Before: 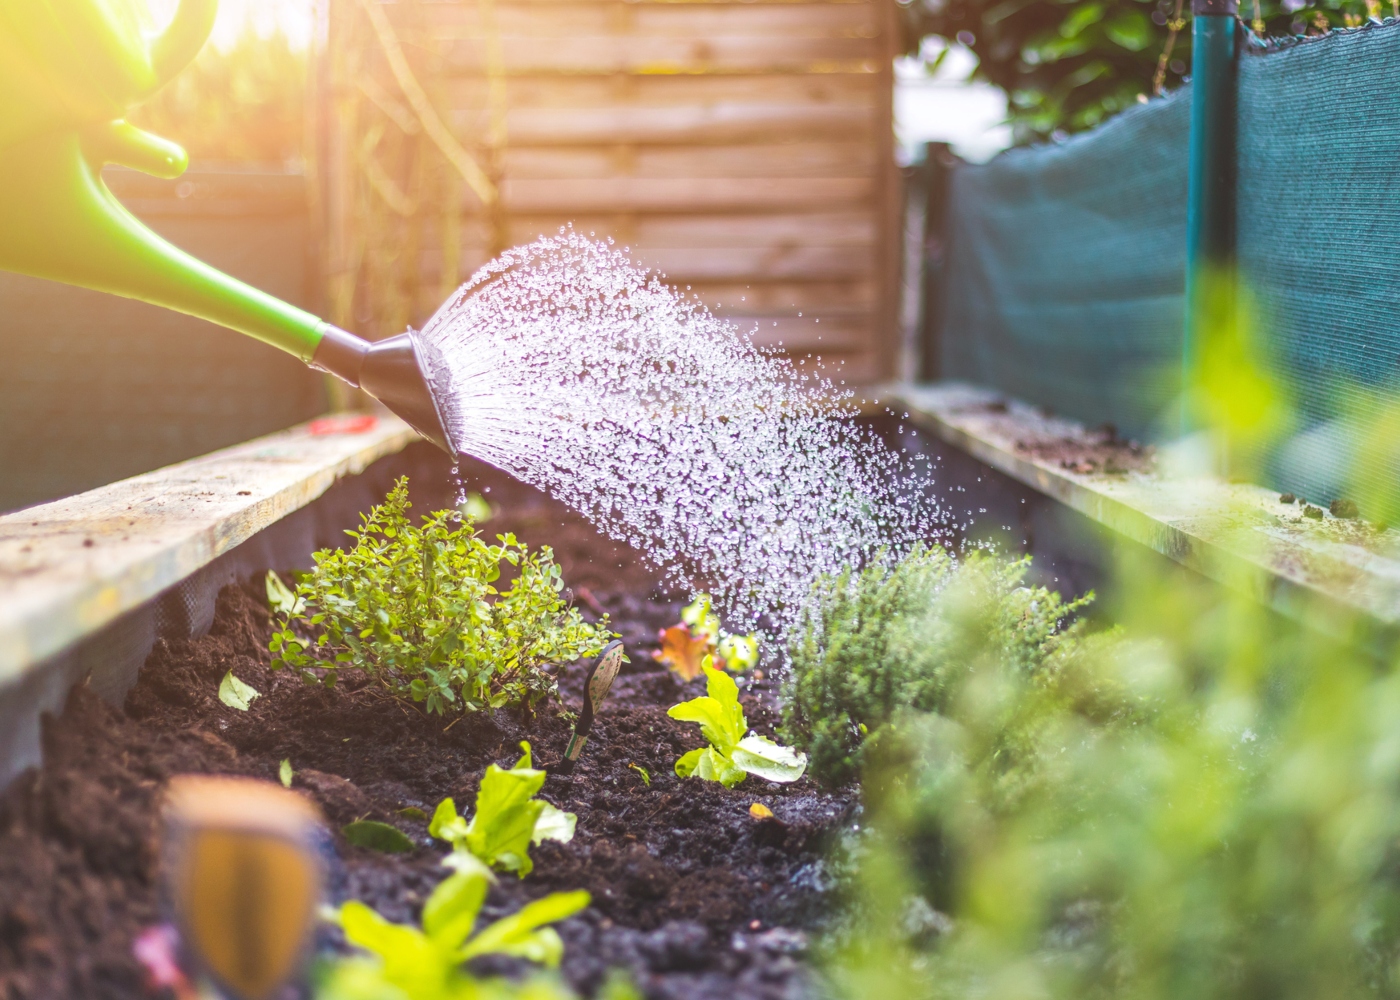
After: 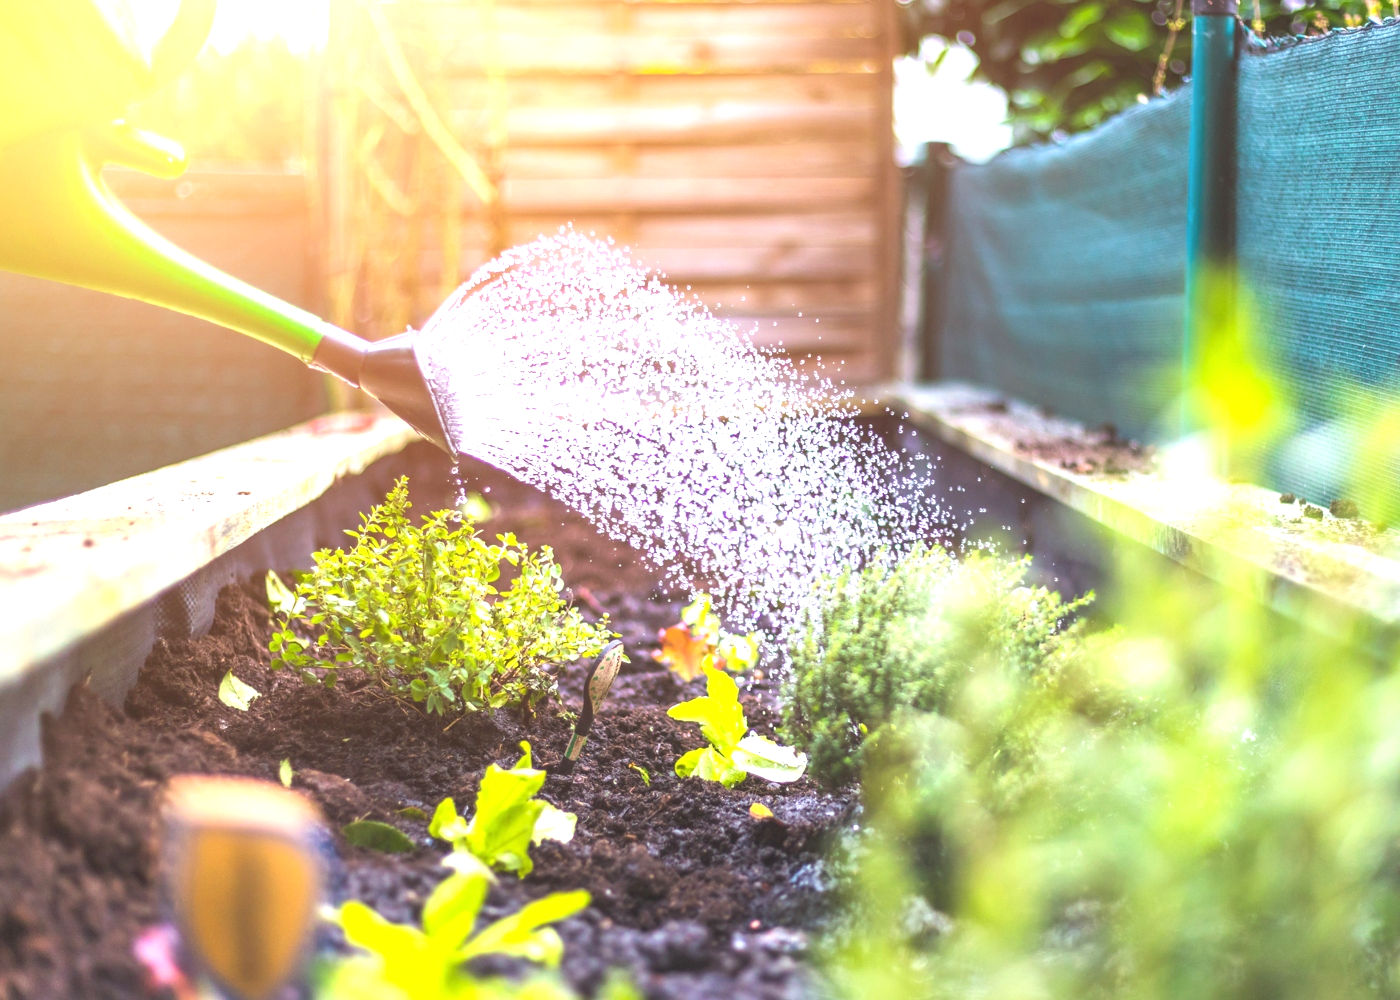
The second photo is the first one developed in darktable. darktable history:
exposure: exposure 0.6 EV, compensate highlight preservation false
rgb levels: levels [[0.01, 0.419, 0.839], [0, 0.5, 1], [0, 0.5, 1]]
